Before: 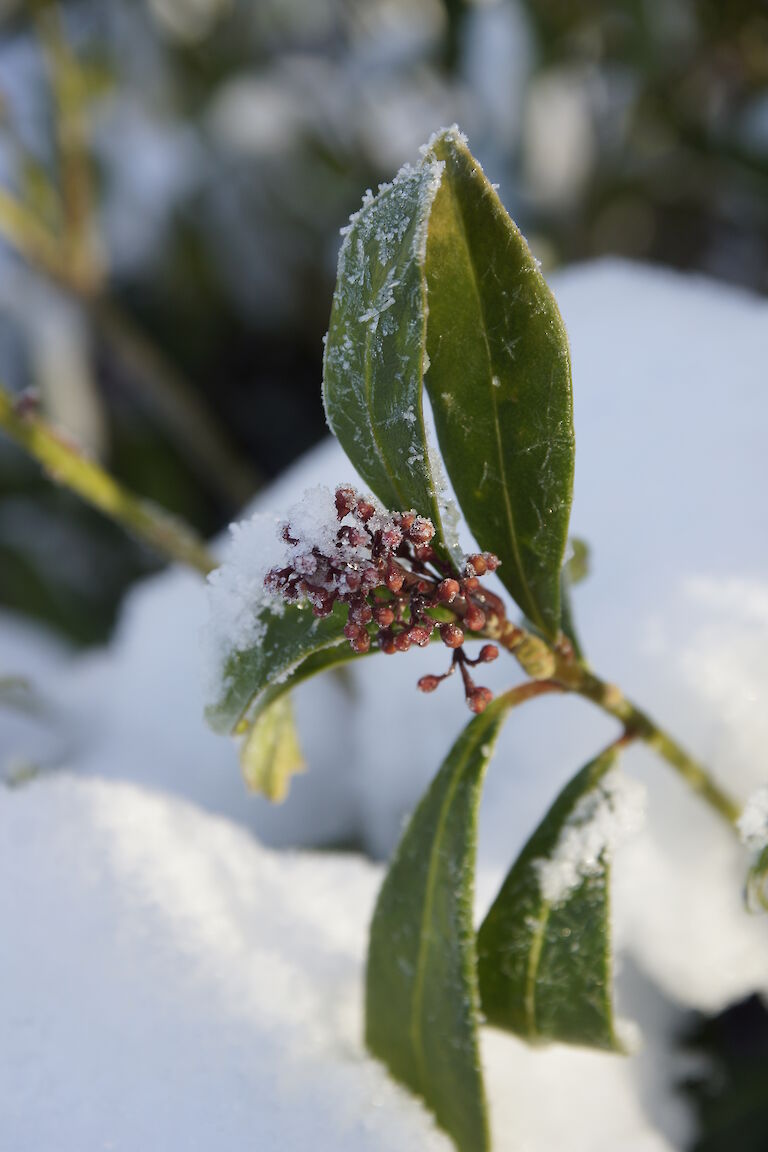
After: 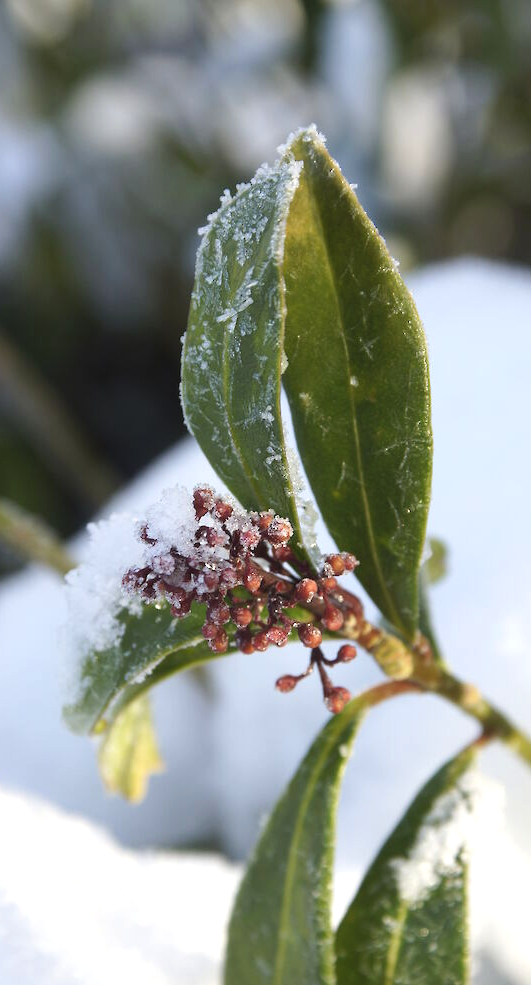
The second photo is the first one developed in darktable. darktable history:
crop: left 18.564%, right 12.269%, bottom 14.452%
exposure: black level correction -0.002, exposure 0.545 EV, compensate highlight preservation false
